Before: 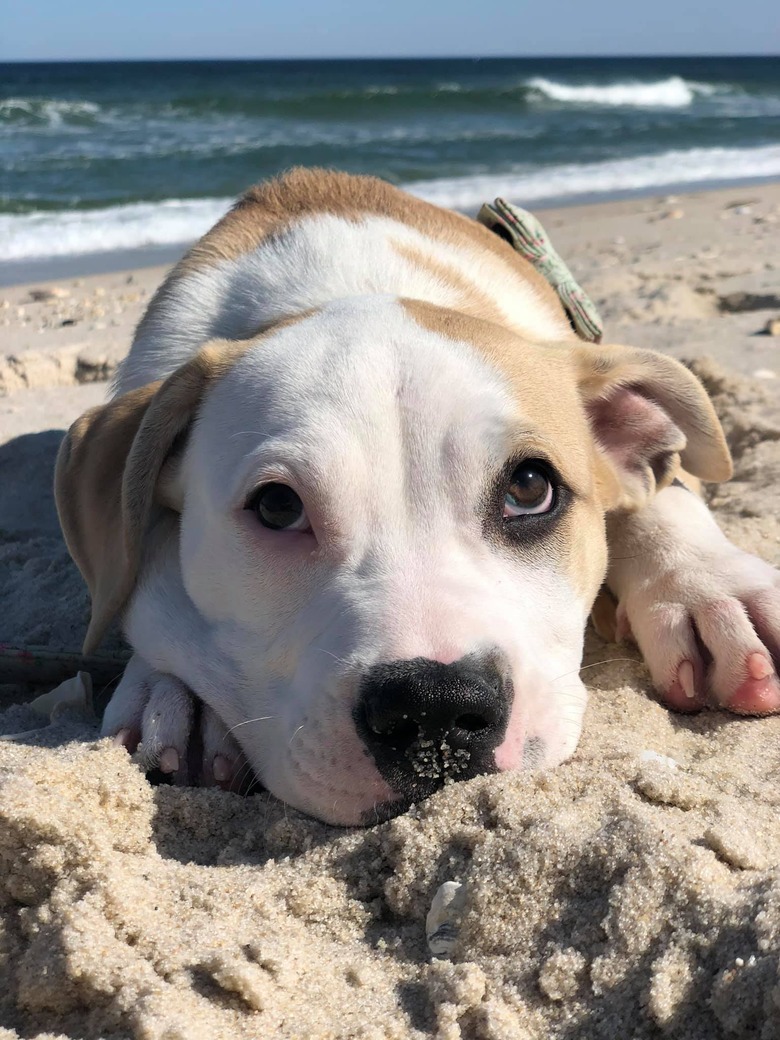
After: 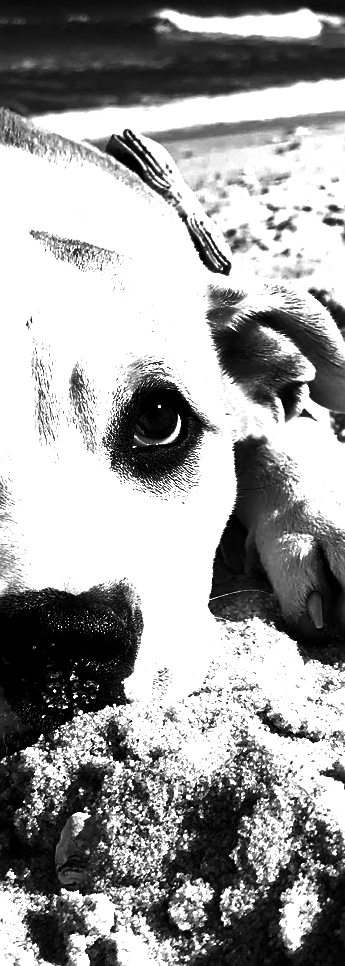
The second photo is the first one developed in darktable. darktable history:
white balance: red 1.004, blue 1.024
shadows and highlights: radius 108.52, shadows 44.07, highlights -67.8, low approximation 0.01, soften with gaussian
contrast brightness saturation: contrast 0.02, brightness -1, saturation -1
crop: left 47.628%, top 6.643%, right 7.874%
sharpen: on, module defaults
velvia: on, module defaults
color balance rgb: perceptual saturation grading › global saturation 20%, perceptual saturation grading › highlights -25%, perceptual saturation grading › shadows 50%
exposure: black level correction 0, exposure 1.1 EV, compensate exposure bias true, compensate highlight preservation false
